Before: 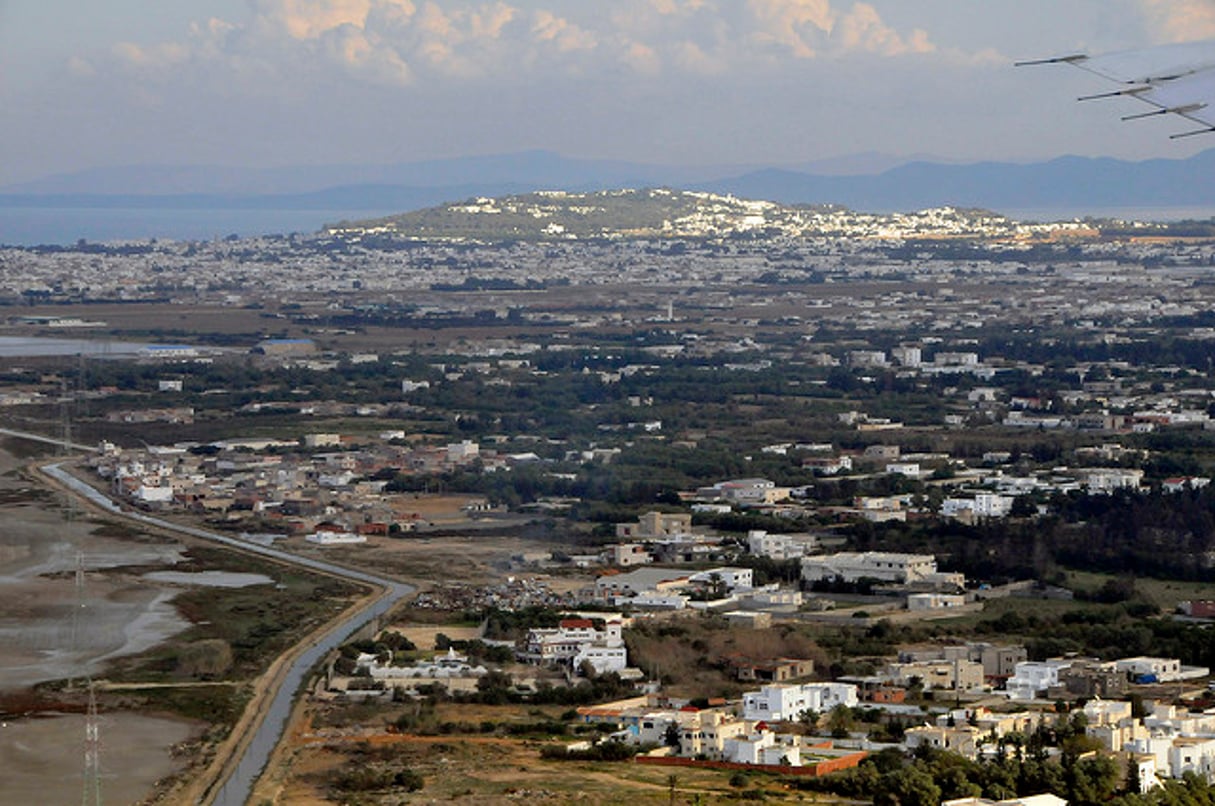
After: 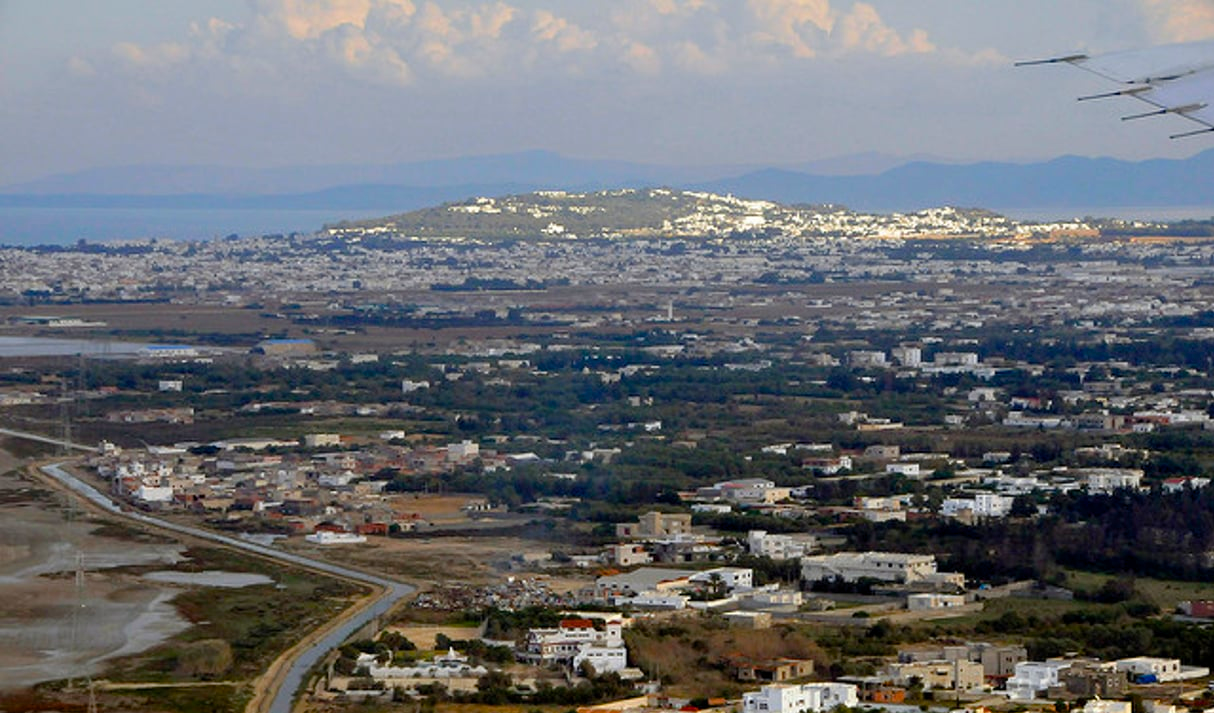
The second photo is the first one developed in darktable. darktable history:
crop and rotate: top 0%, bottom 11.502%
color balance rgb: linear chroma grading › global chroma 15.055%, perceptual saturation grading › global saturation 20%, perceptual saturation grading › highlights -25.789%, perceptual saturation grading › shadows 25.096%
